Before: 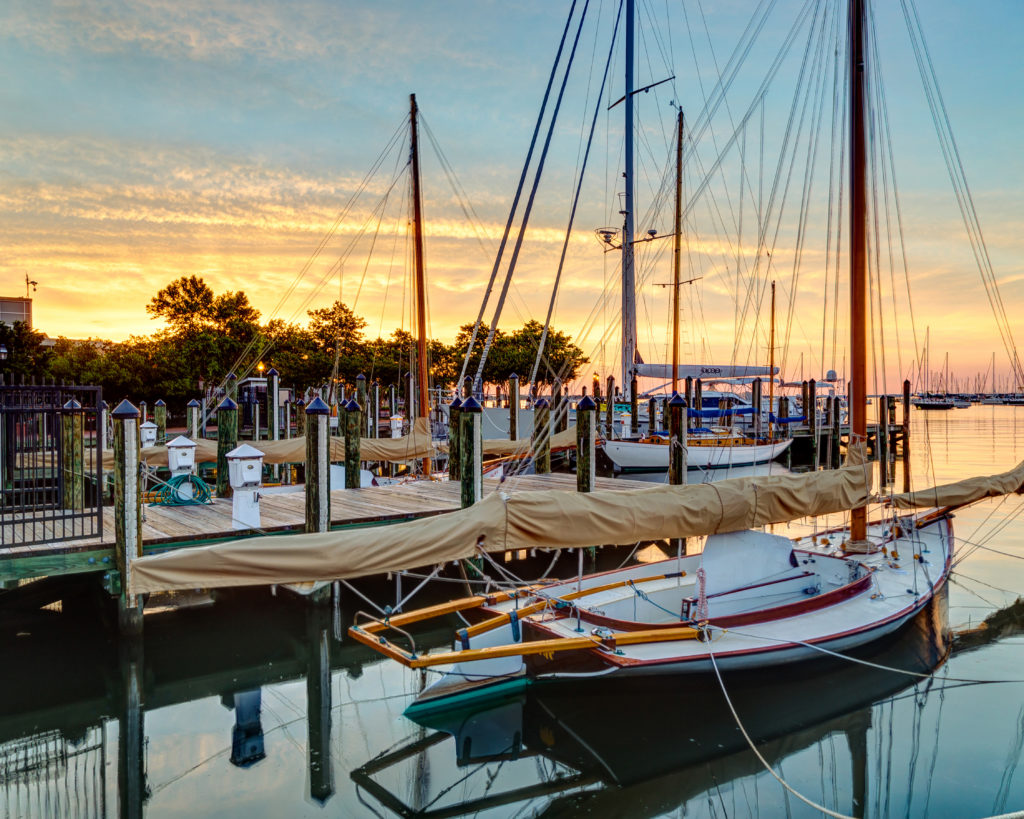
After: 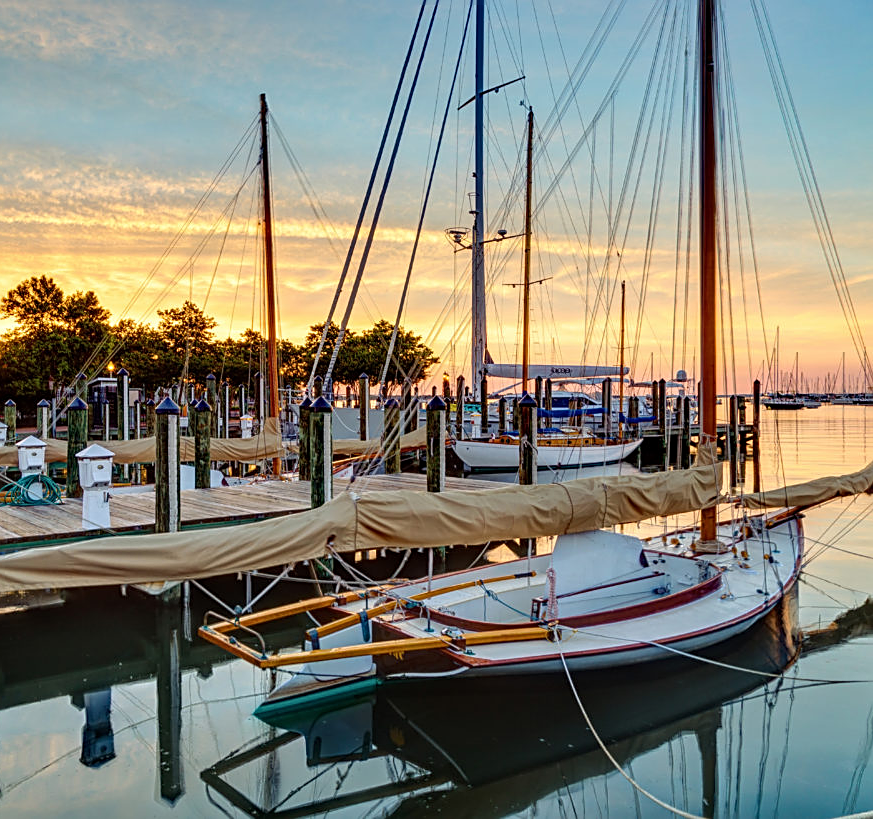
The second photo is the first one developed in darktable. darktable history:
sharpen: on, module defaults
crop and rotate: left 14.691%
